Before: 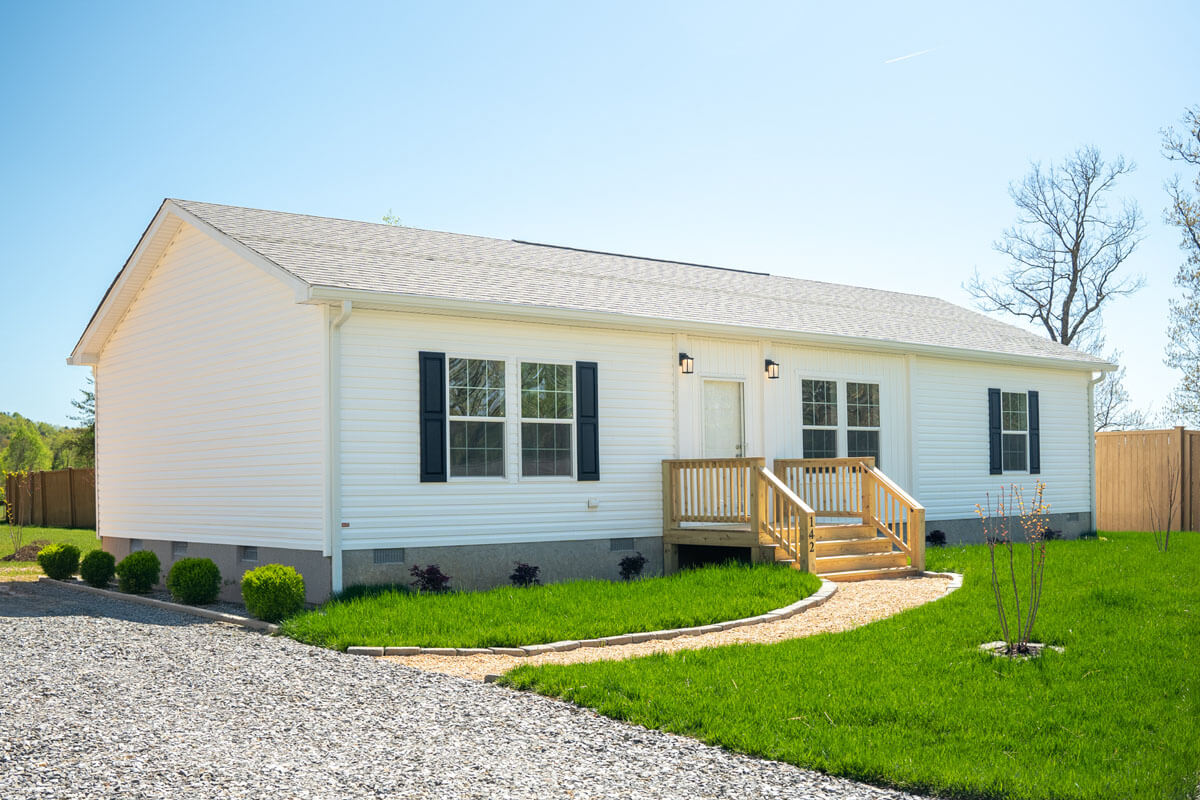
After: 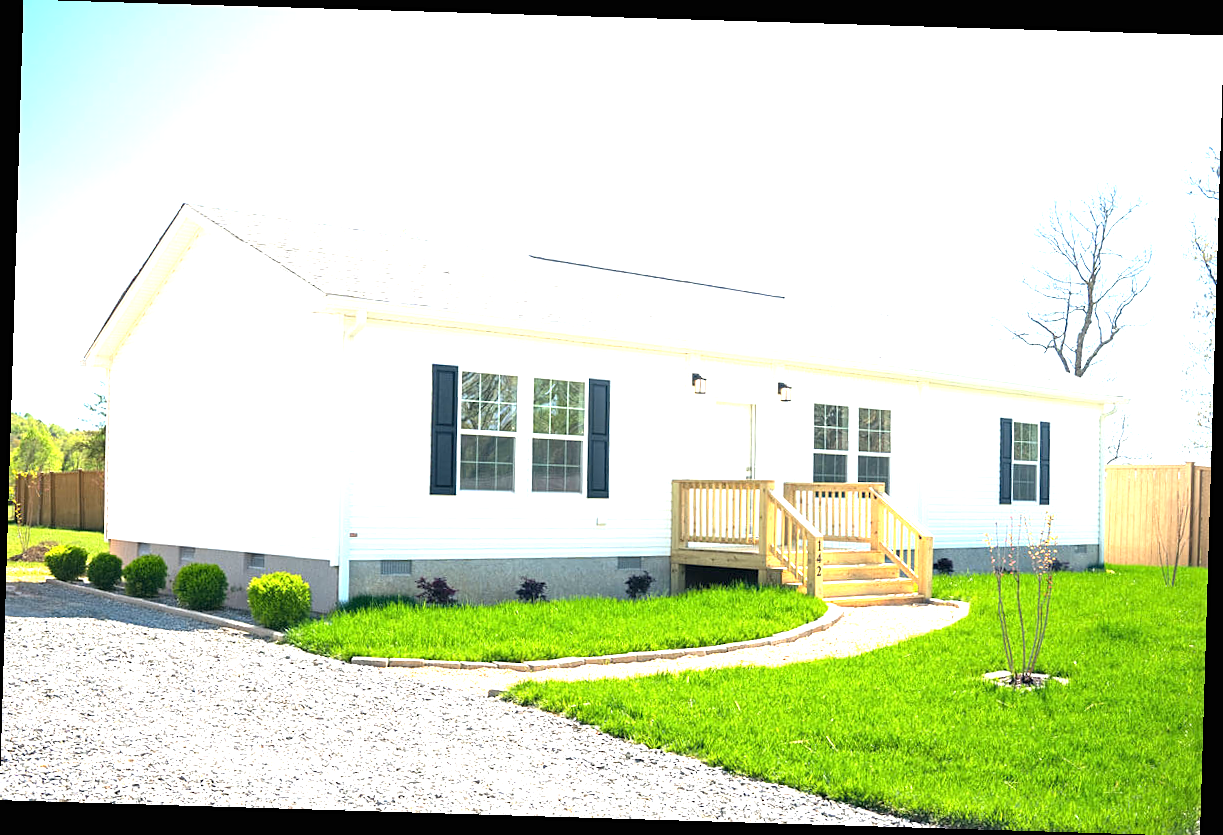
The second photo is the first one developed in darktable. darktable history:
sharpen: amount 0.2
exposure: black level correction 0, exposure 1.45 EV, compensate exposure bias true, compensate highlight preservation false
rotate and perspective: rotation 1.72°, automatic cropping off
